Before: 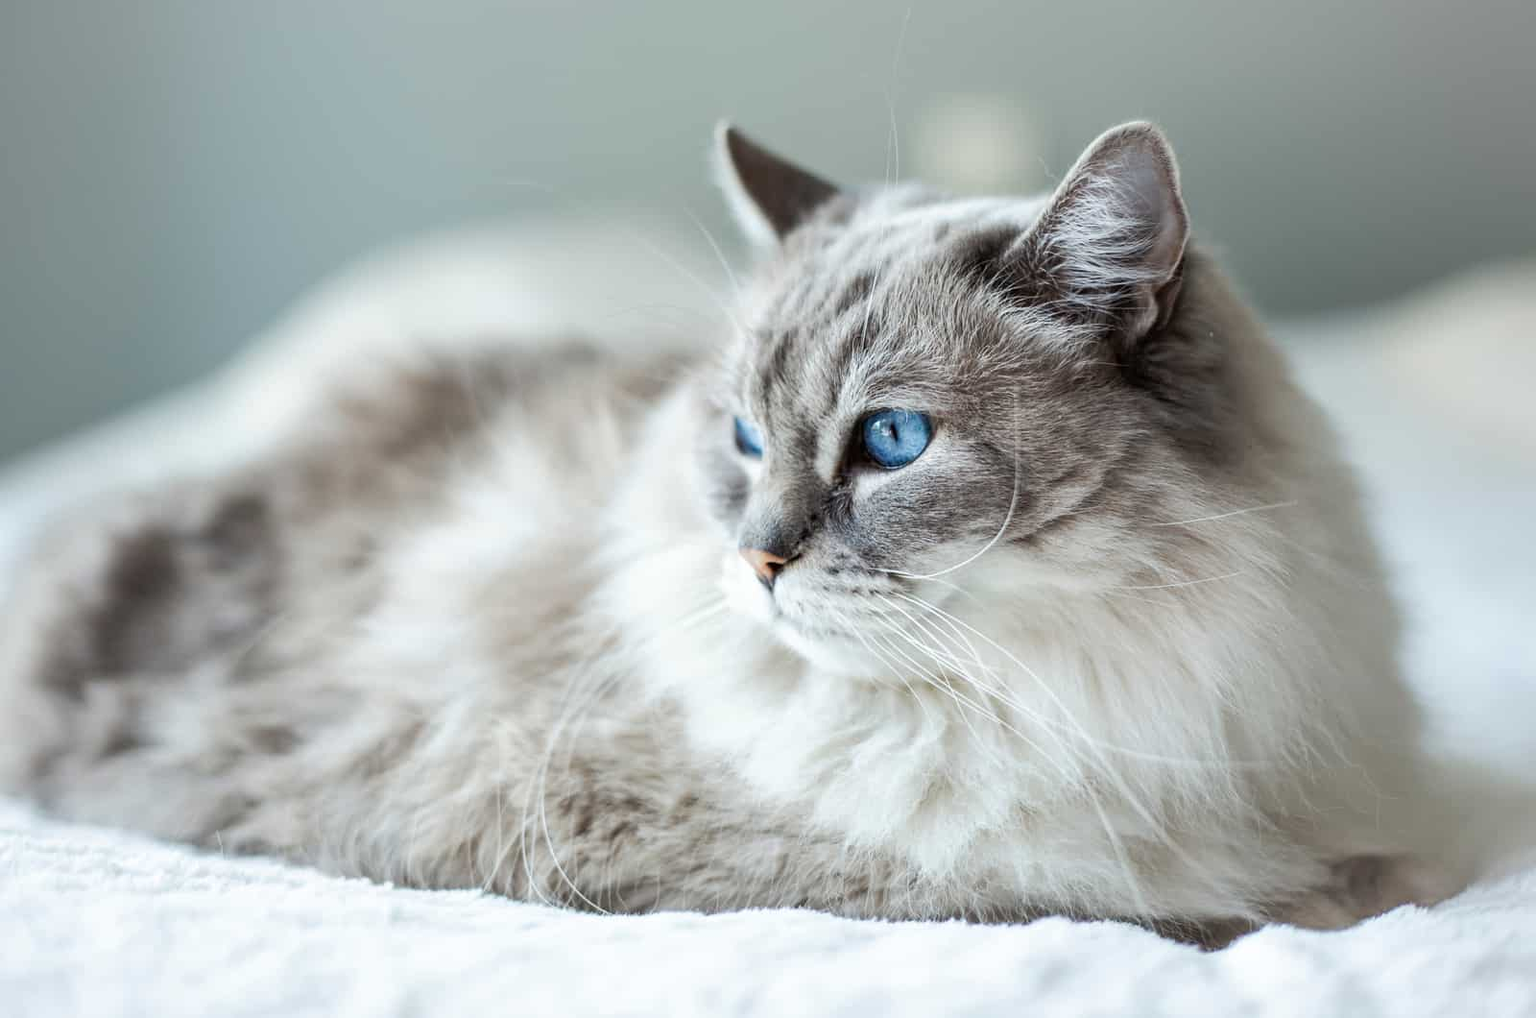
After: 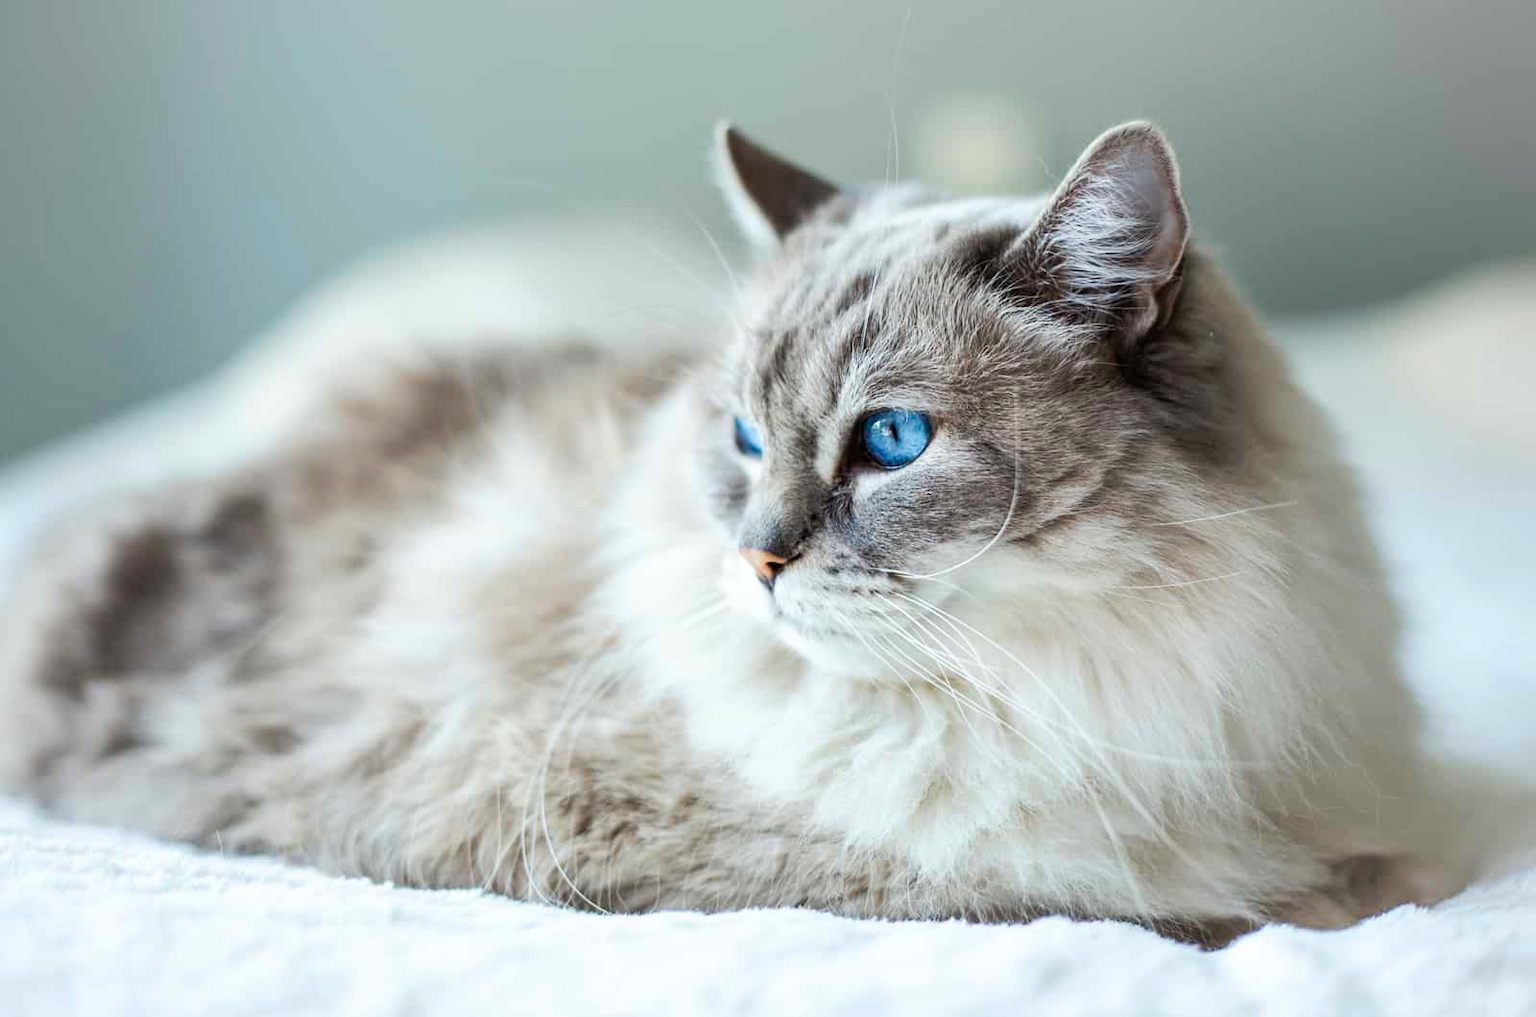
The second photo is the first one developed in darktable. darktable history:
contrast brightness saturation: contrast 0.1, brightness 0.02, saturation 0.02
color balance rgb: perceptual saturation grading › global saturation 25%, global vibrance 20%
